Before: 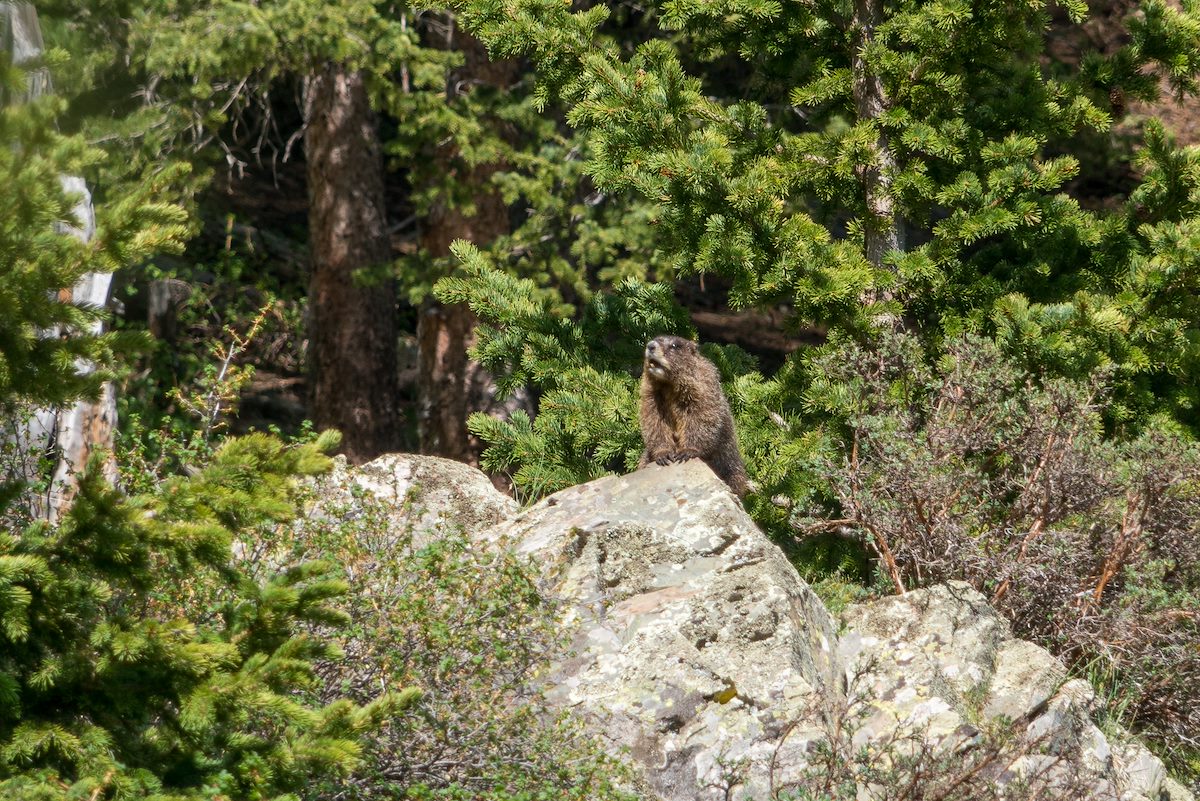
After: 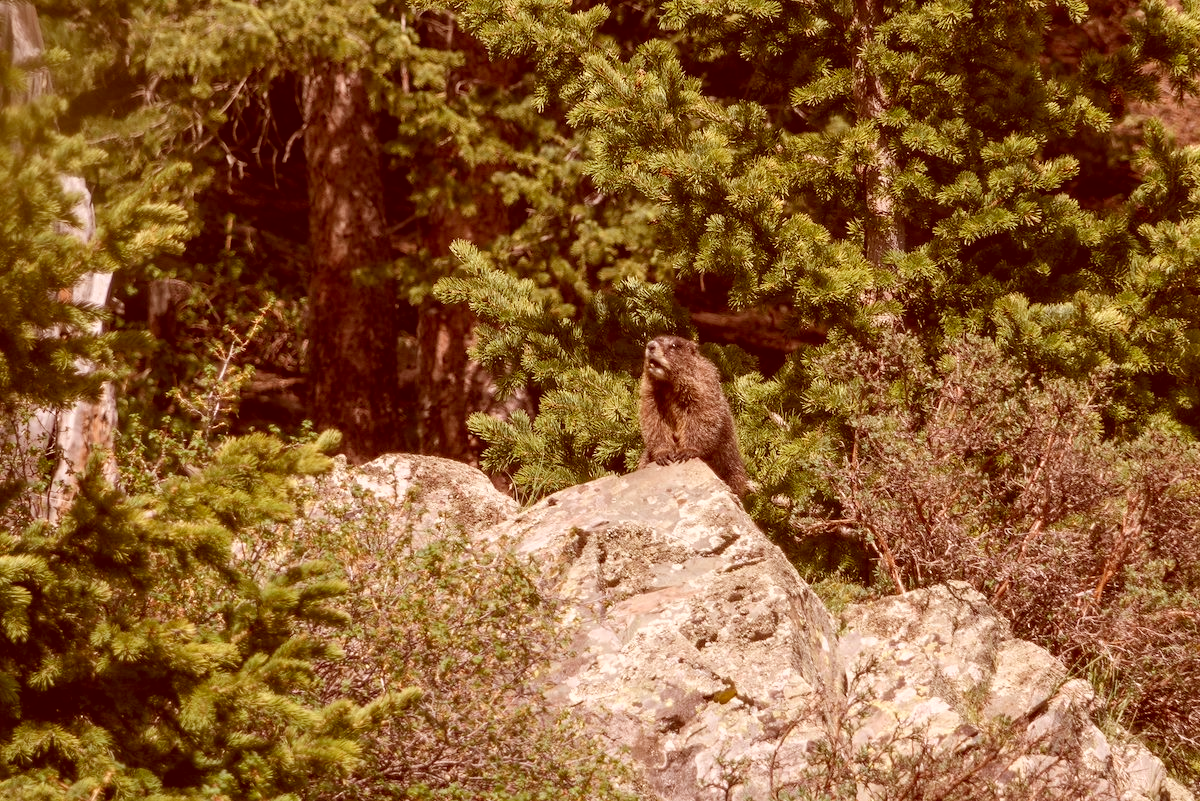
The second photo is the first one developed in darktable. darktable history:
color correction: highlights a* 9.23, highlights b* 8.88, shadows a* 39.75, shadows b* 39.45, saturation 0.787
